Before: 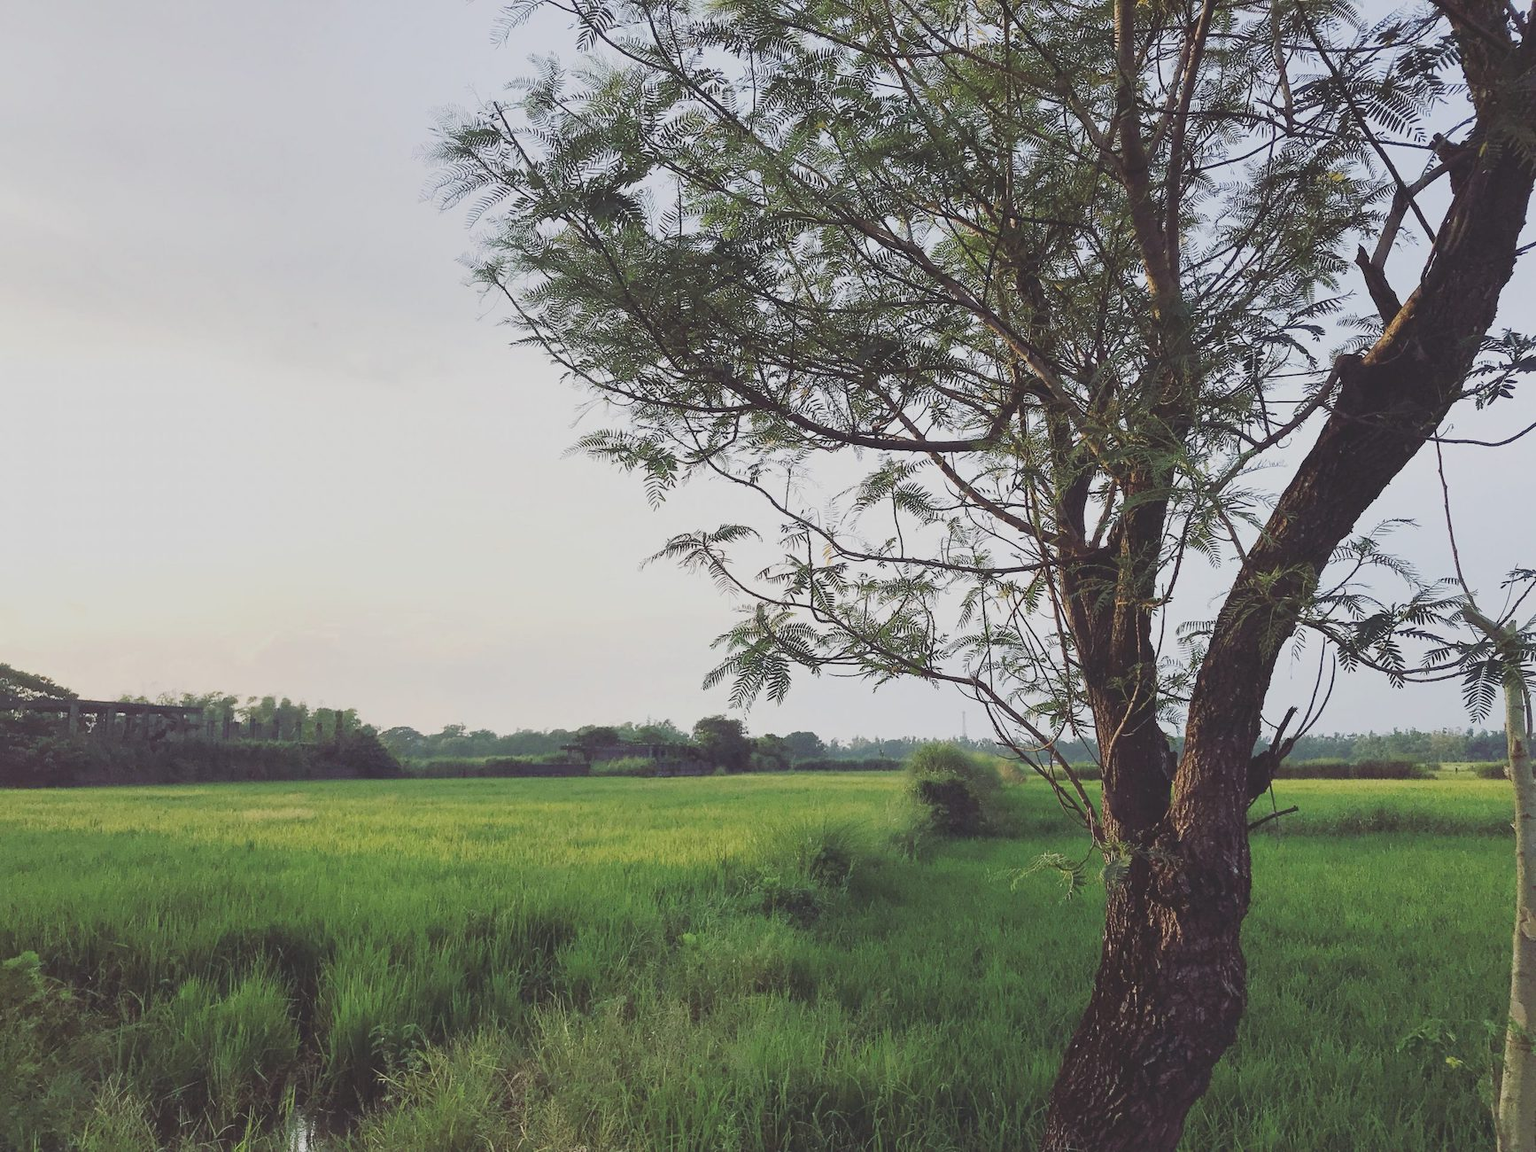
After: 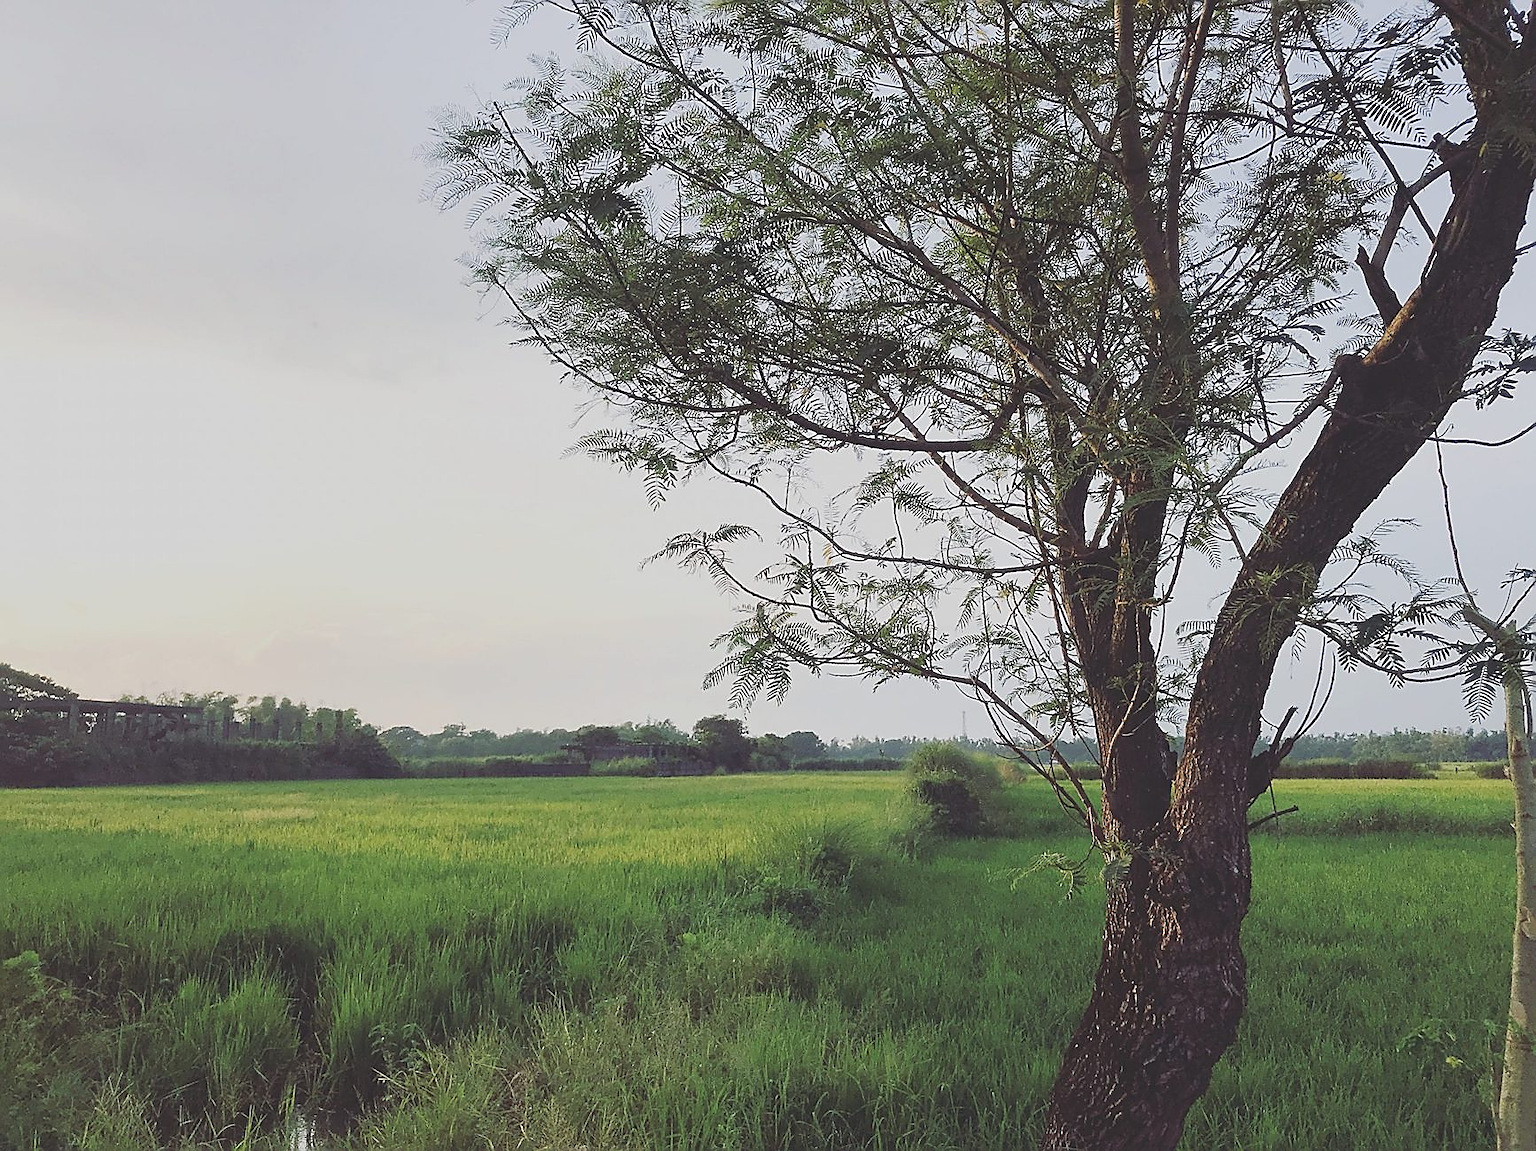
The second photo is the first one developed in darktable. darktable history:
sharpen: radius 1.352, amount 1.233, threshold 0.77
